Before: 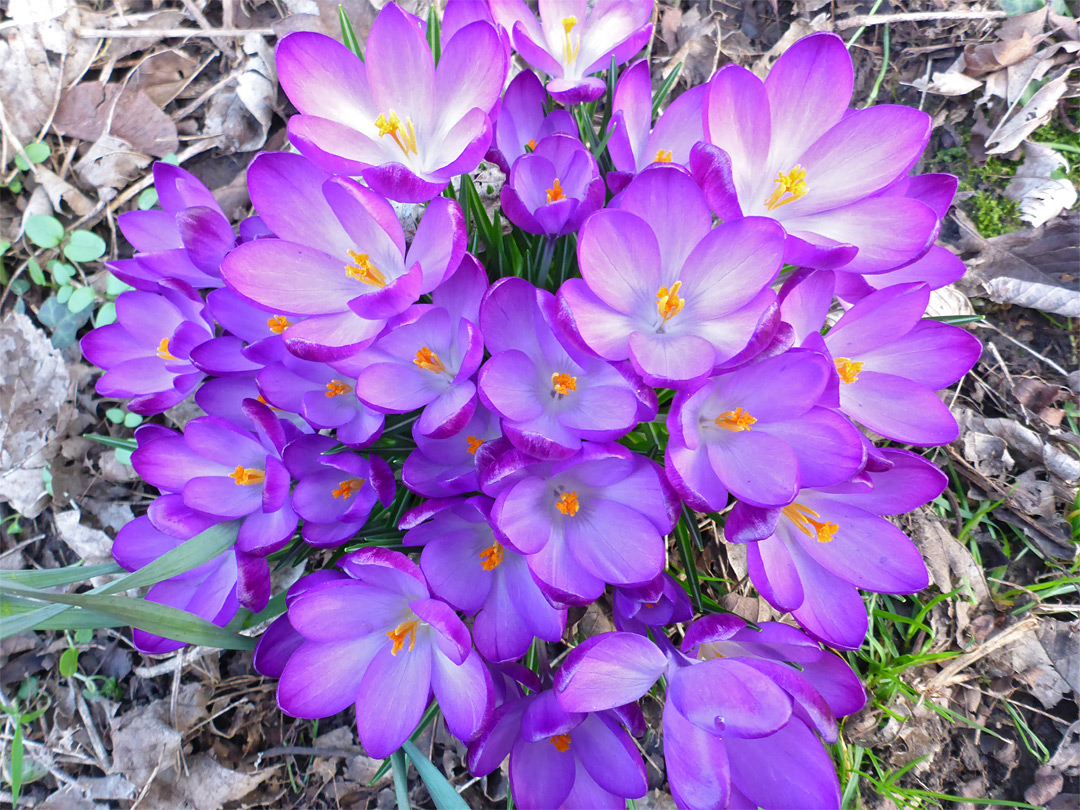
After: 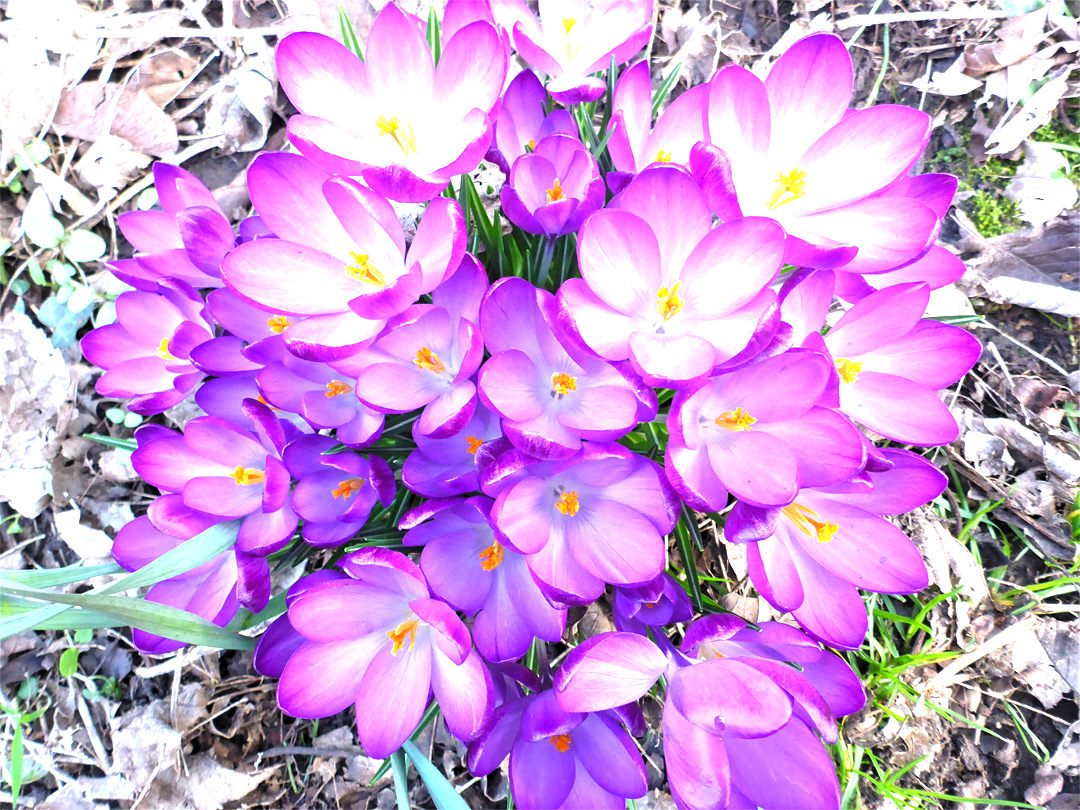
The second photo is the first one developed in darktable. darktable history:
exposure: exposure 0.92 EV, compensate highlight preservation false
levels: levels [0.062, 0.494, 0.925]
